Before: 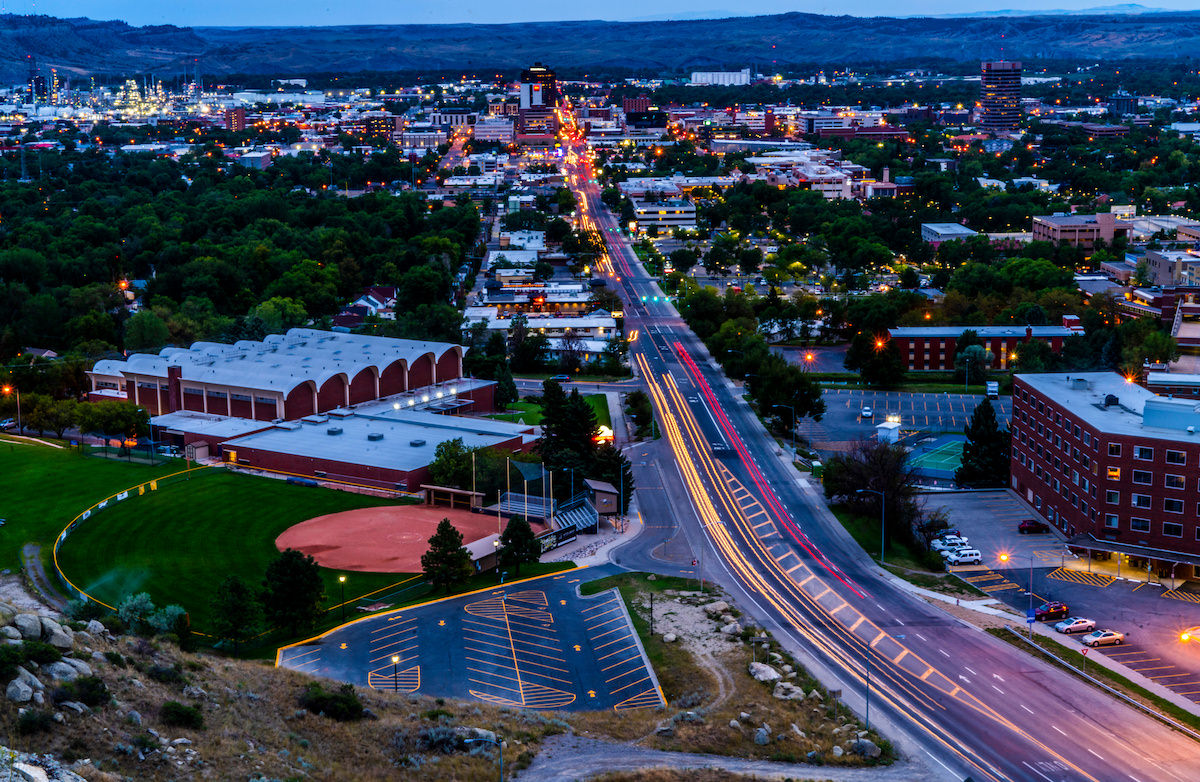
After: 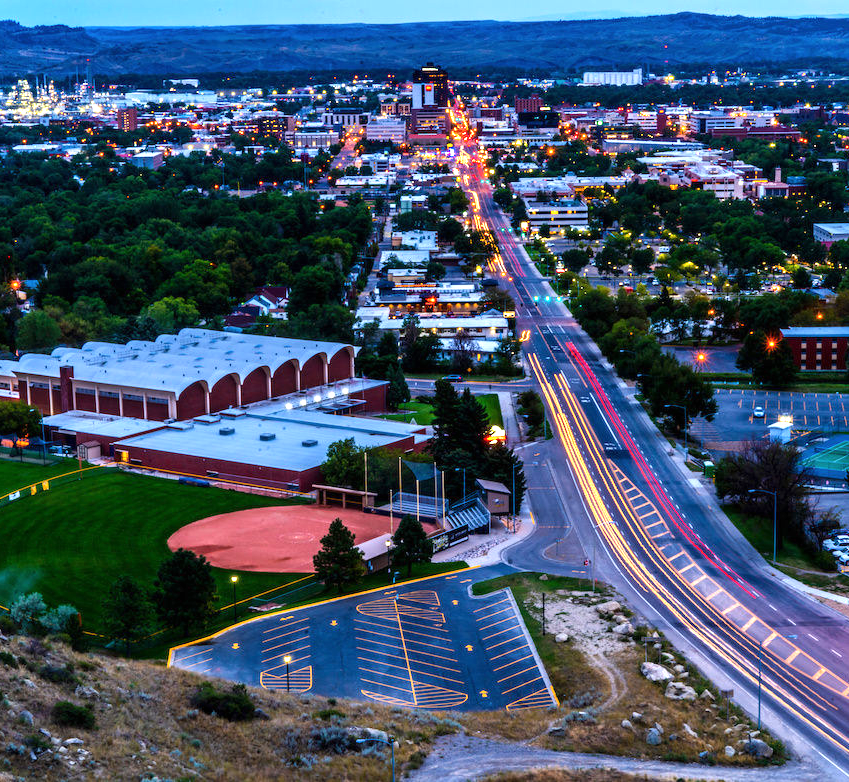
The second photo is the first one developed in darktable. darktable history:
shadows and highlights: shadows -10, white point adjustment 1.5, highlights 10
exposure: black level correction 0, exposure 0.7 EV, compensate exposure bias true, compensate highlight preservation false
crop and rotate: left 9.061%, right 20.142%
